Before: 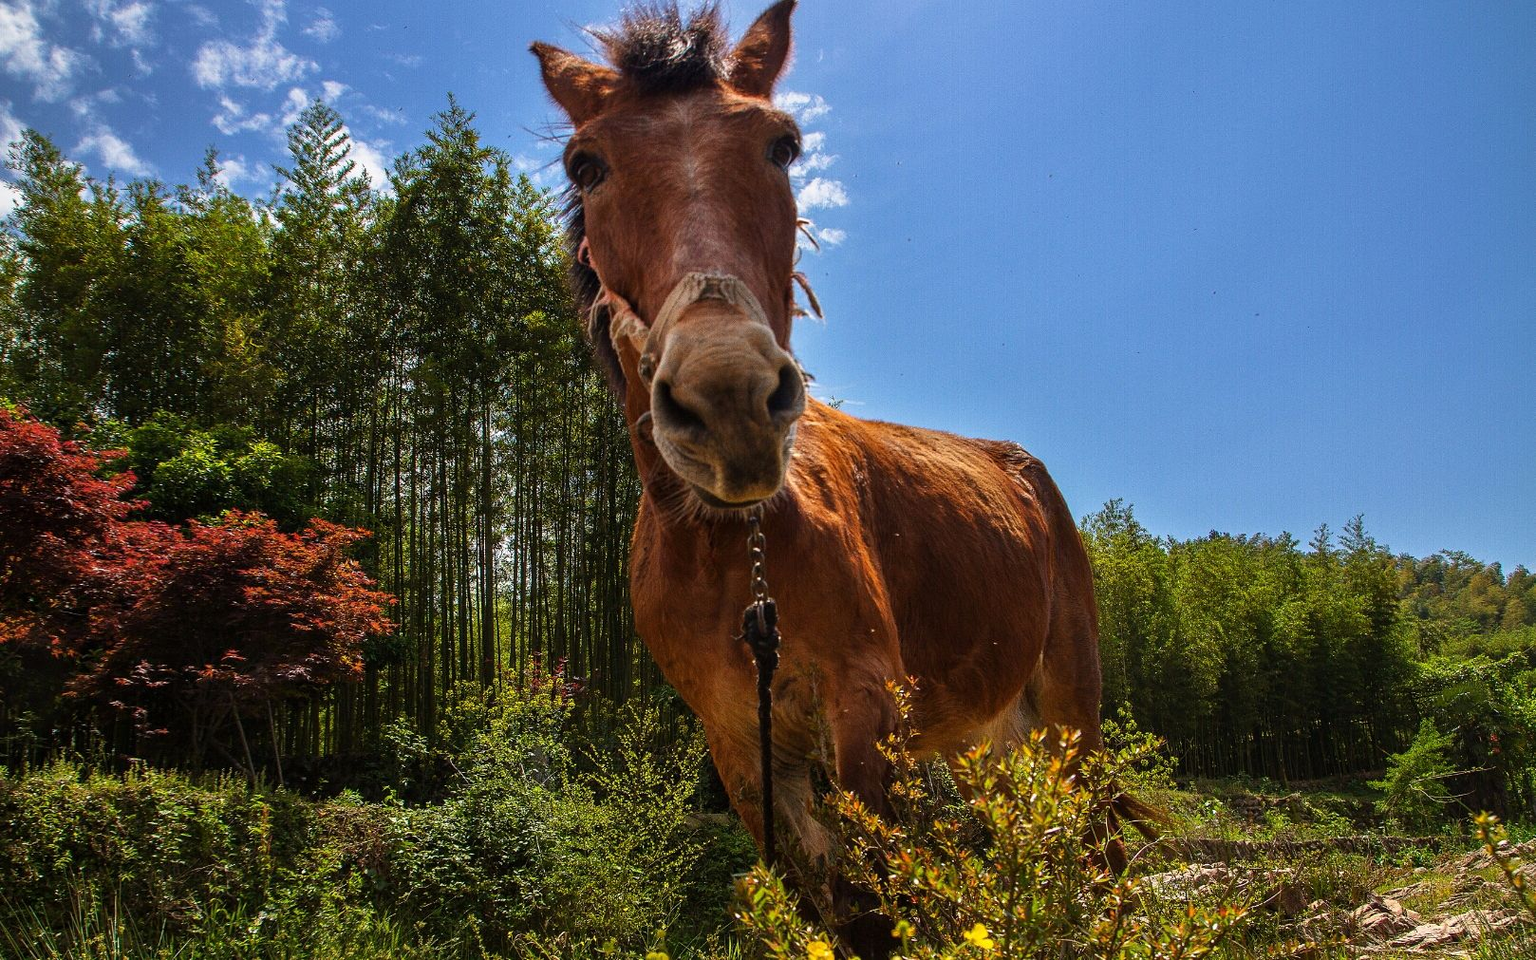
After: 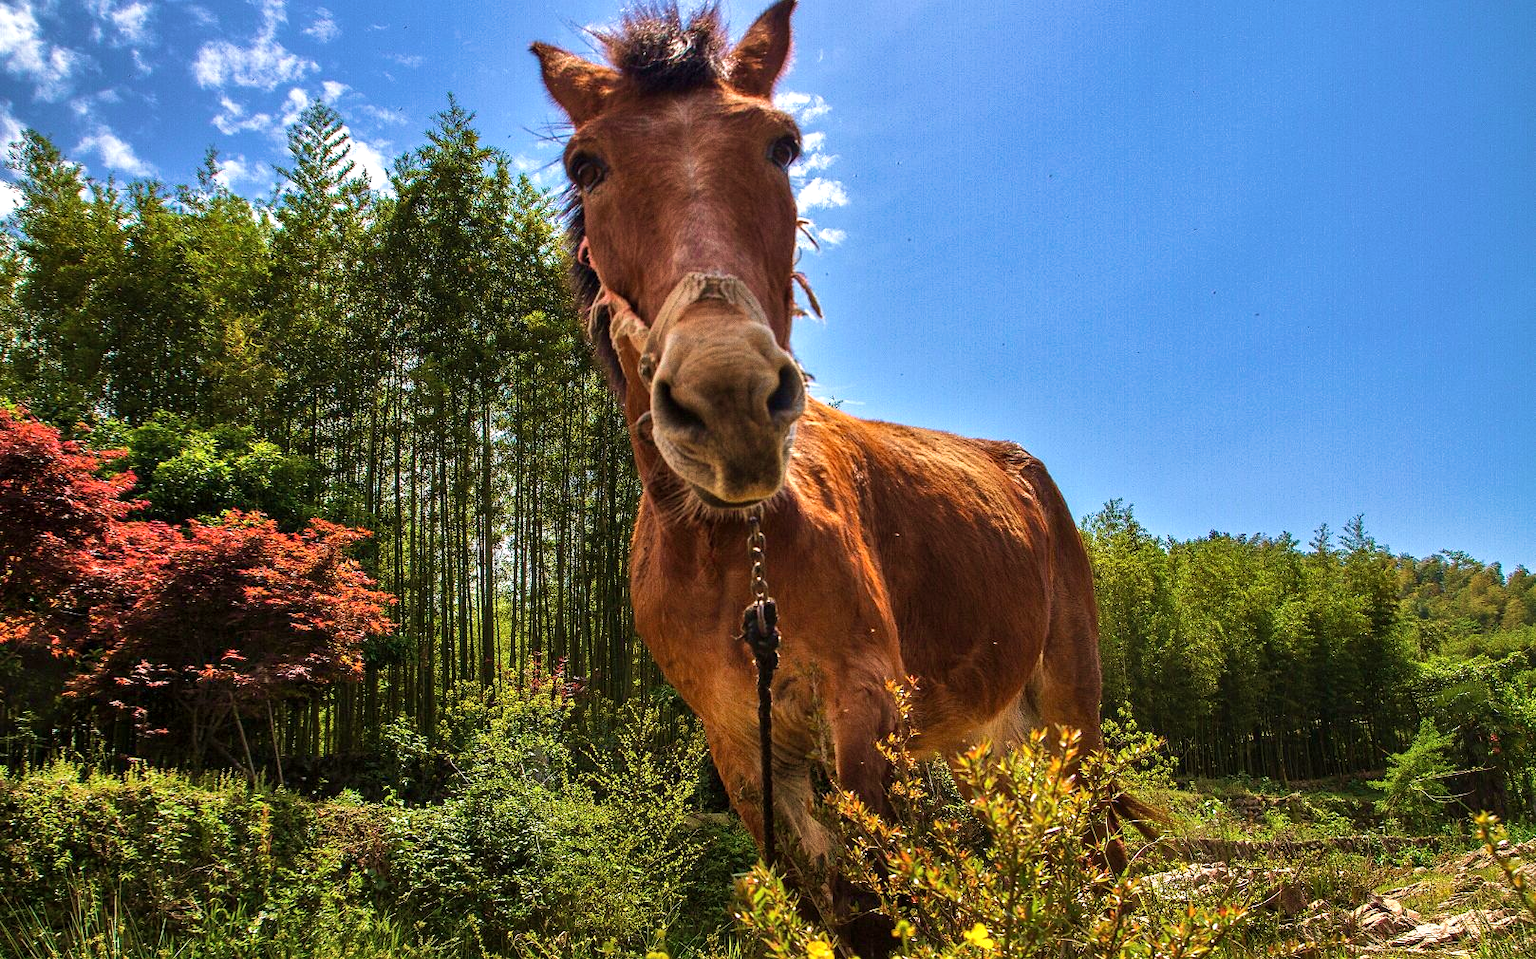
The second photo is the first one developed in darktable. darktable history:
shadows and highlights: highlights color adjustment 45.71%, soften with gaussian
tone equalizer: edges refinement/feathering 500, mask exposure compensation -1.57 EV, preserve details guided filter
velvia: strength 39.4%
exposure: black level correction 0.001, exposure 0.498 EV, compensate highlight preservation false
